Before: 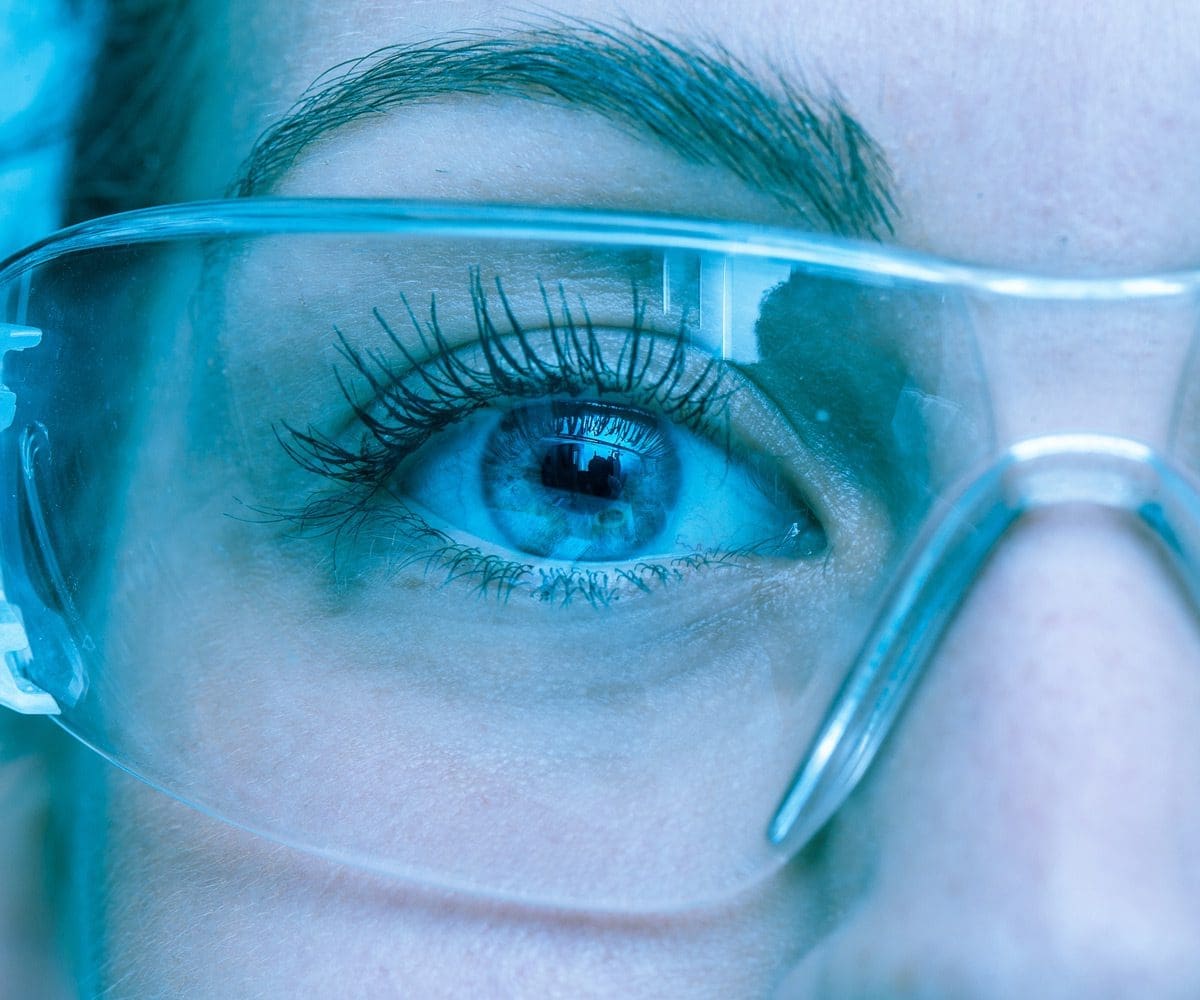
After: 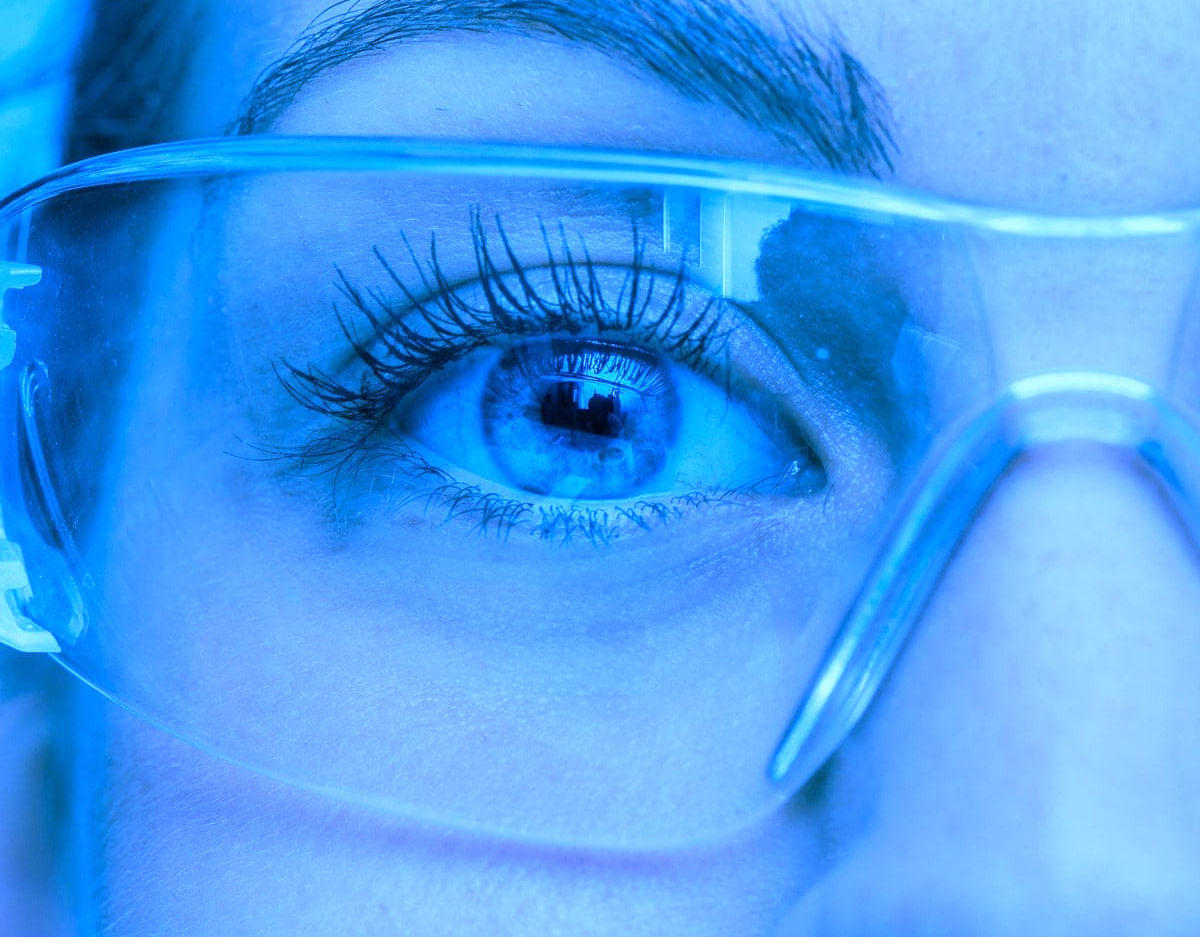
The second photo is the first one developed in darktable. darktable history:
crop and rotate: top 6.25%
white balance: red 0.766, blue 1.537
